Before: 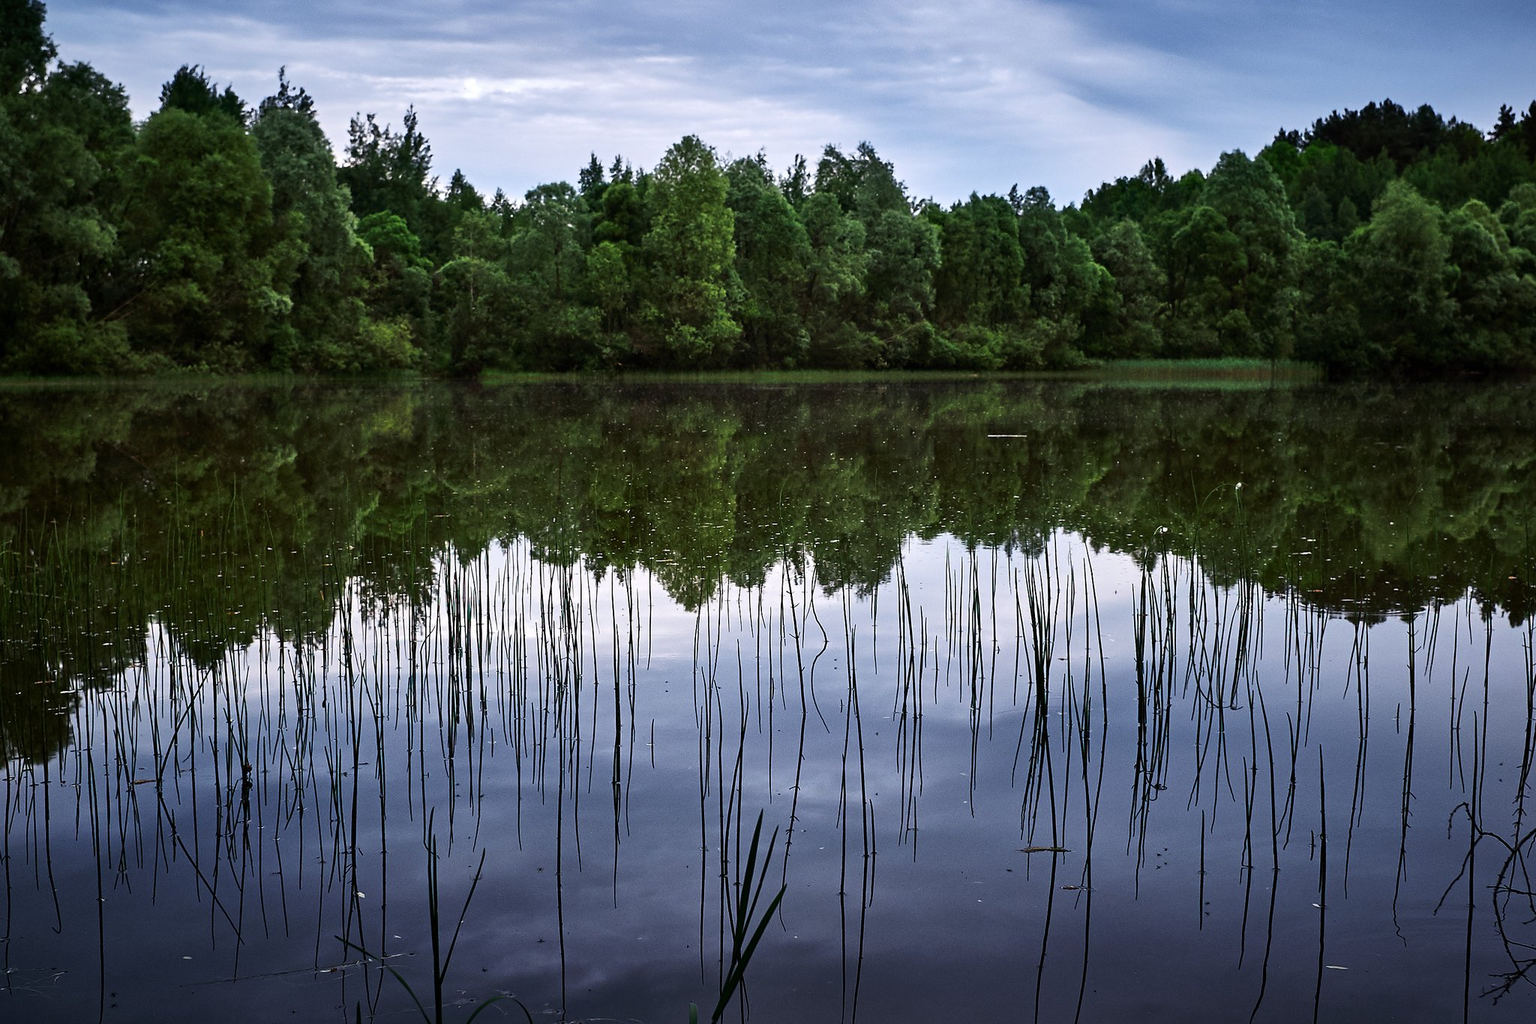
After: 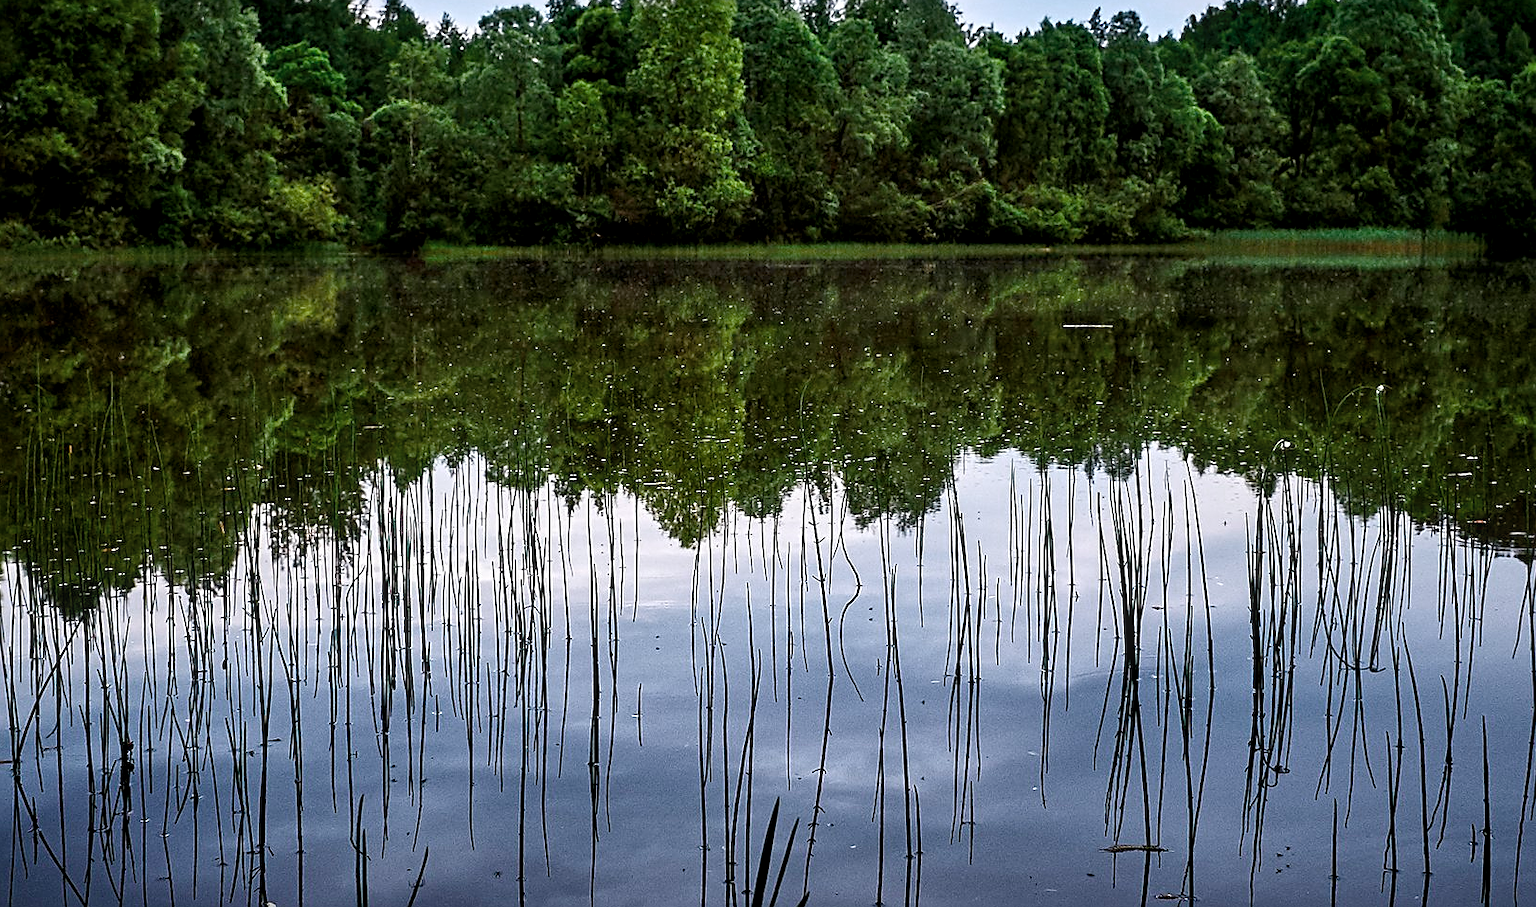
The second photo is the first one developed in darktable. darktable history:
color zones: curves: ch0 [(0.018, 0.548) (0.224, 0.64) (0.425, 0.447) (0.675, 0.575) (0.732, 0.579)]; ch1 [(0.066, 0.487) (0.25, 0.5) (0.404, 0.43) (0.75, 0.421) (0.956, 0.421)]; ch2 [(0.044, 0.561) (0.215, 0.465) (0.399, 0.544) (0.465, 0.548) (0.614, 0.447) (0.724, 0.43) (0.882, 0.623) (0.956, 0.632)]
local contrast: detail 130%
crop: left 9.537%, top 17.414%, right 11.281%, bottom 12.387%
color balance rgb: shadows lift › chroma 0.779%, shadows lift › hue 111.72°, global offset › luminance -0.283%, global offset › hue 259.83°, perceptual saturation grading › global saturation 20.937%, perceptual saturation grading › highlights -19.667%, perceptual saturation grading › shadows 29.378%
sharpen: amount 0.499
